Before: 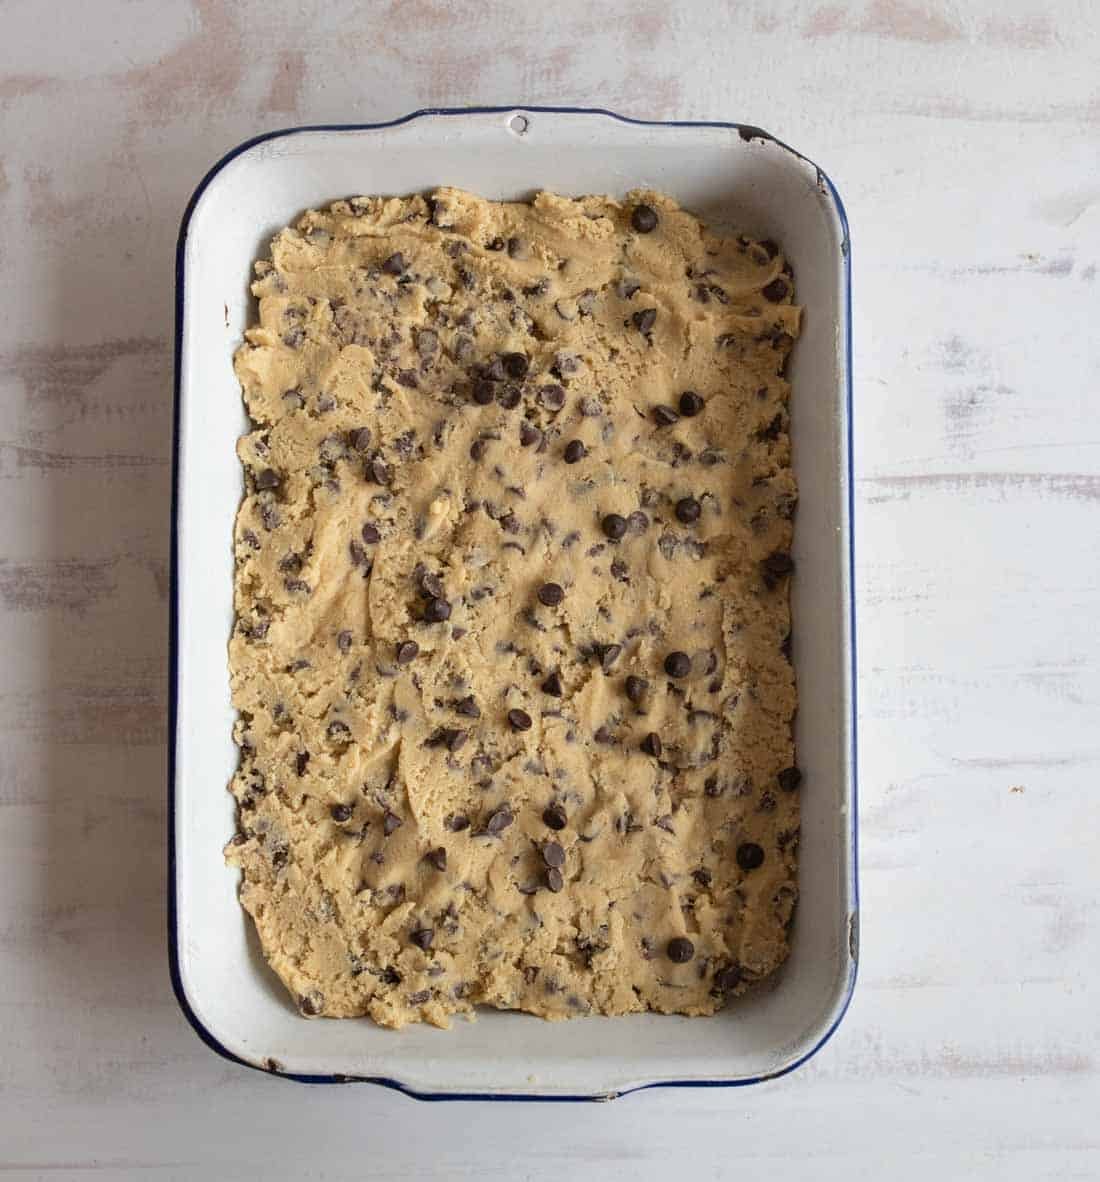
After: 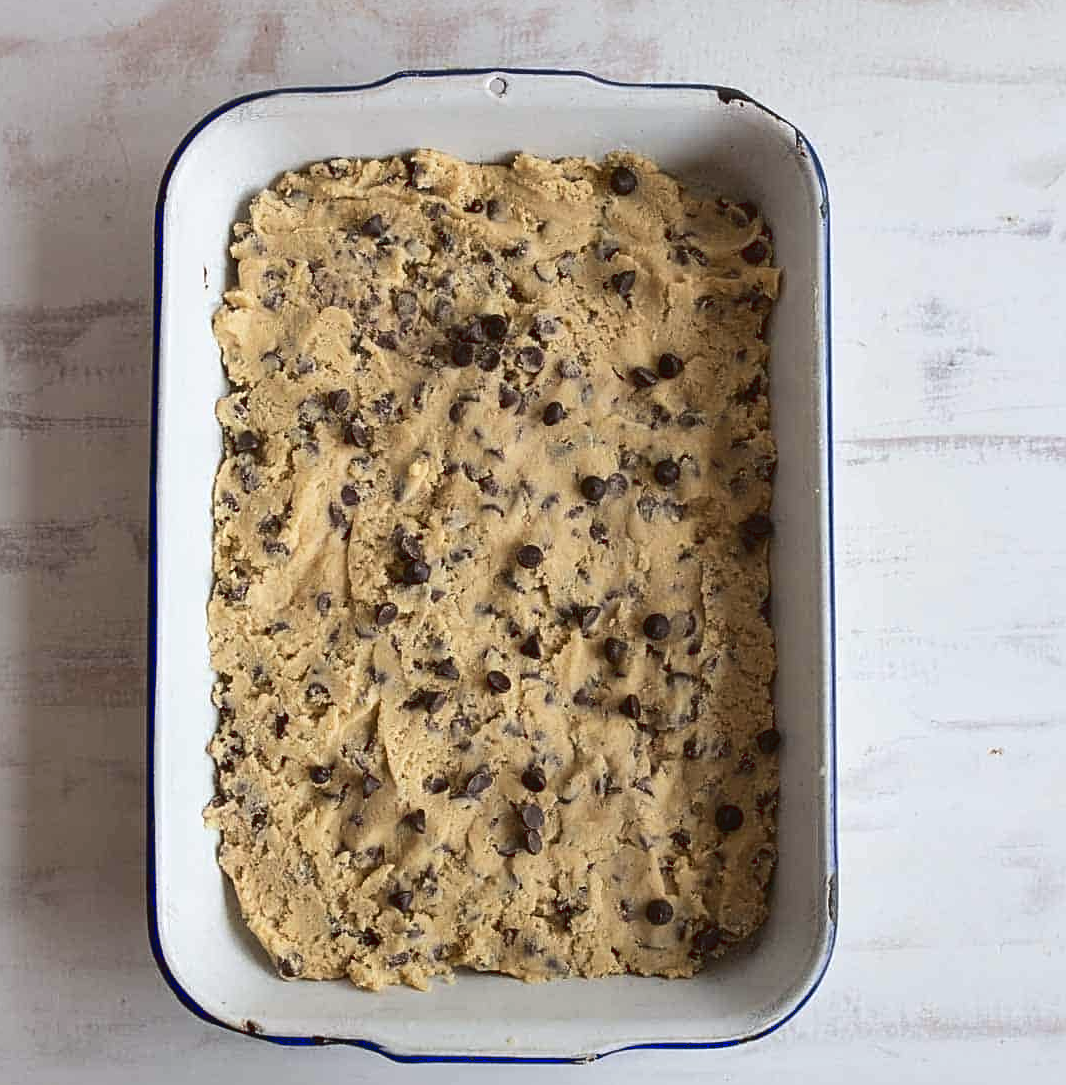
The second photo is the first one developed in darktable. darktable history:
white balance: red 0.988, blue 1.017
crop: left 1.964%, top 3.251%, right 1.122%, bottom 4.933%
sharpen: on, module defaults
tone curve: curves: ch0 [(0, 0.032) (0.181, 0.156) (0.751, 0.762) (1, 1)], color space Lab, linked channels, preserve colors none
